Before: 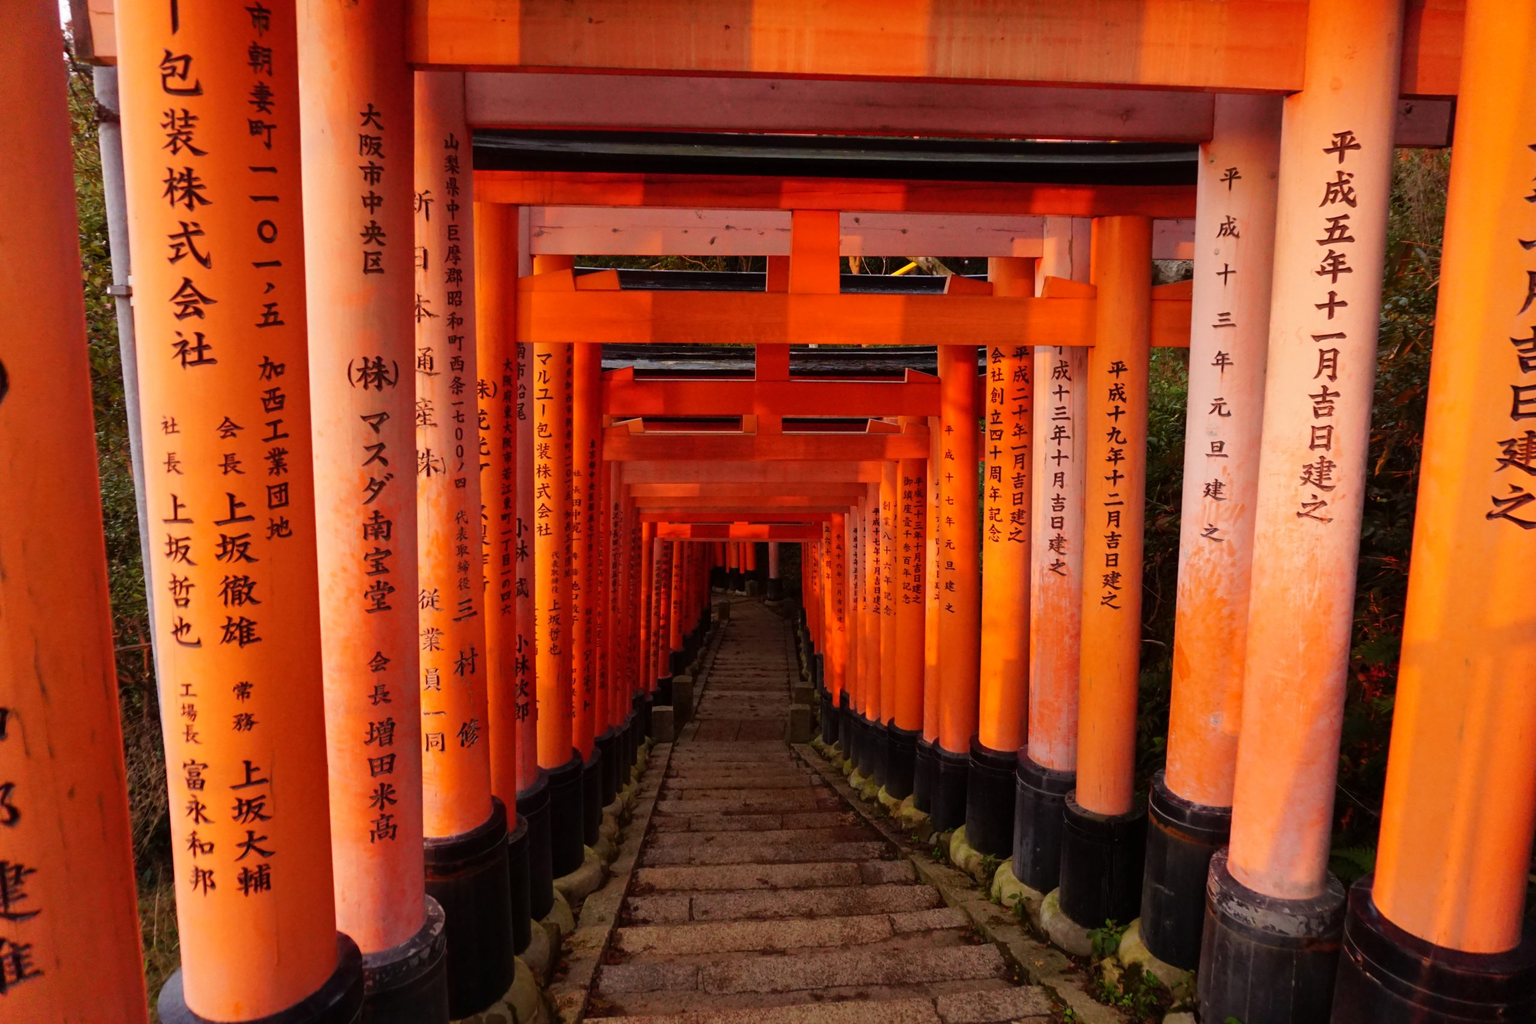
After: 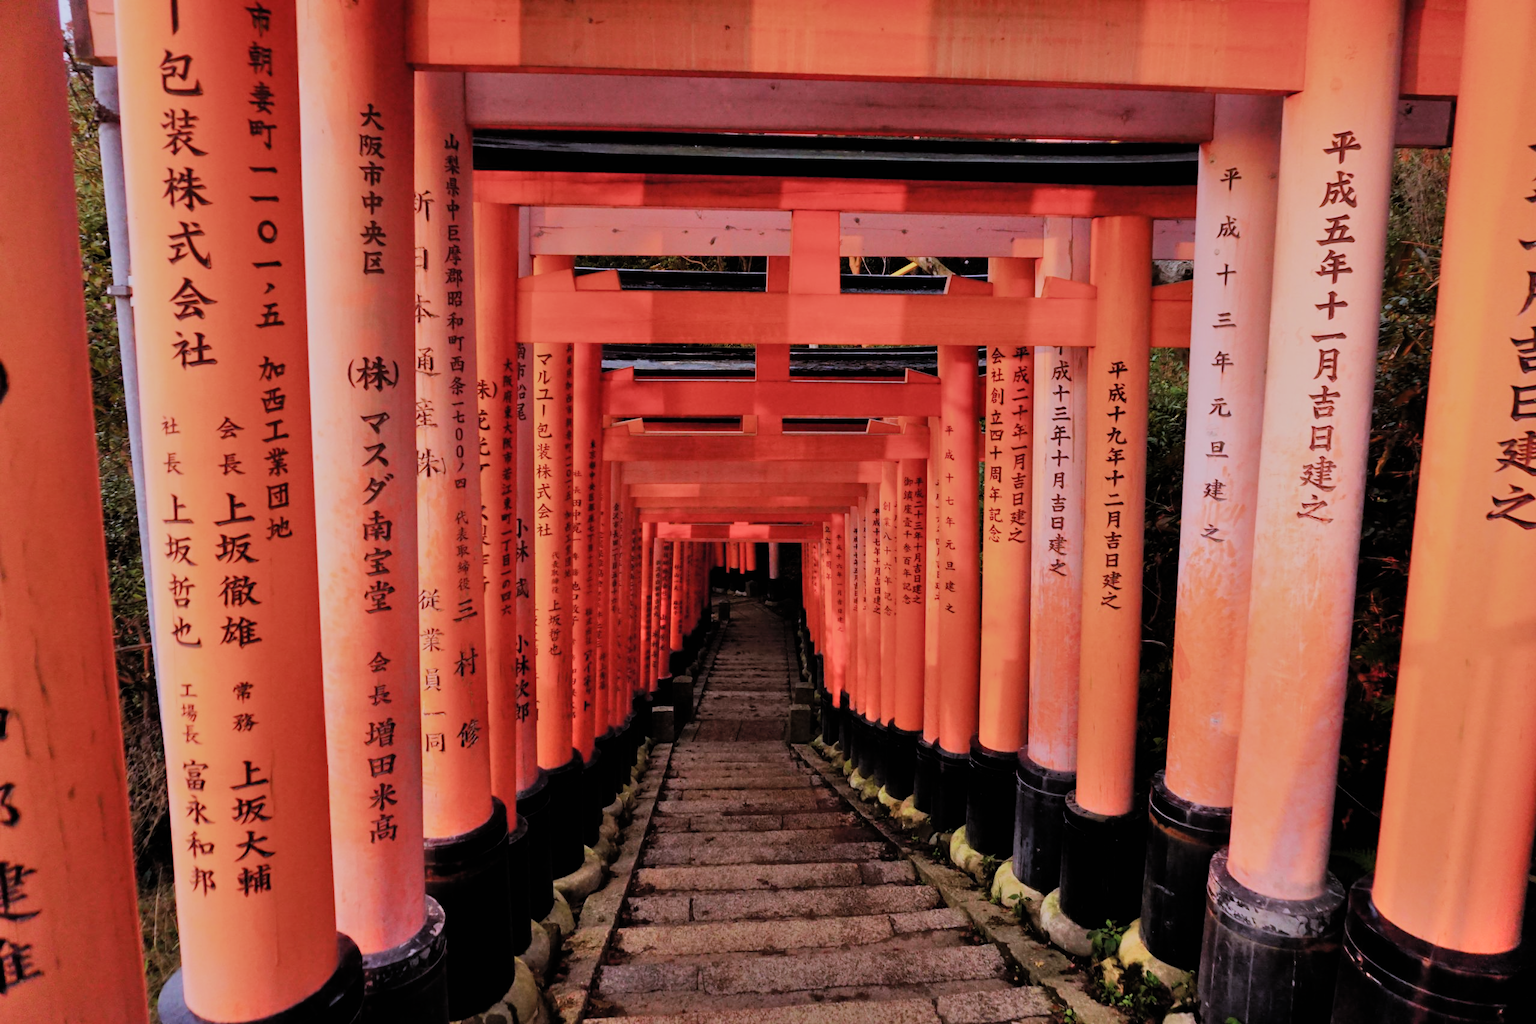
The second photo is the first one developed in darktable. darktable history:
shadows and highlights: soften with gaussian
color calibration: illuminant custom, x 0.373, y 0.388, temperature 4245.11 K
exposure: black level correction 0.001, exposure 0.295 EV, compensate exposure bias true, compensate highlight preservation false
filmic rgb: black relative exposure -6.95 EV, white relative exposure 5.6 EV, hardness 2.86, color science v4 (2020)
